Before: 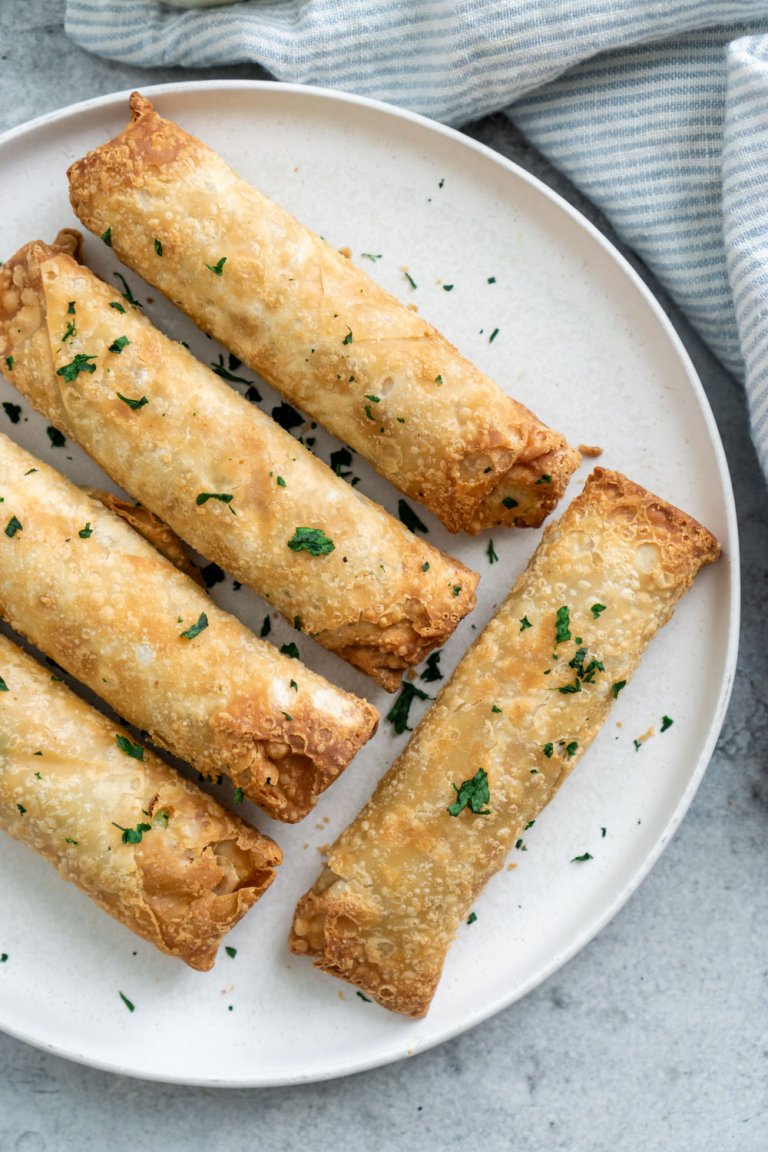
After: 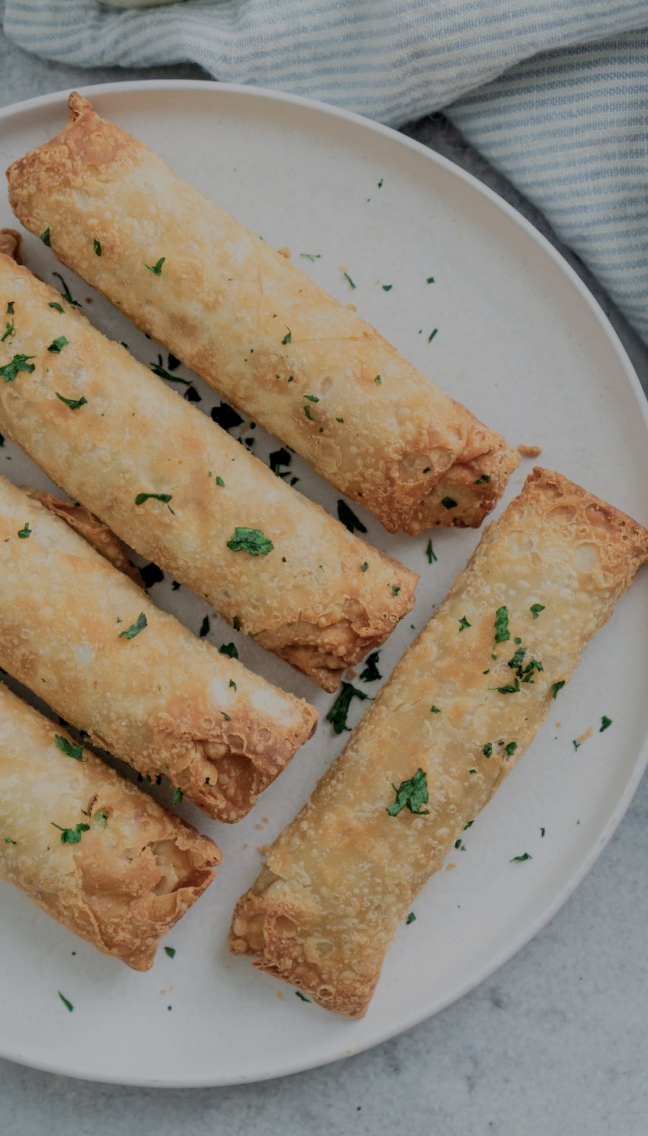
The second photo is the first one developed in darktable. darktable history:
crop: left 8.026%, right 7.374%
color balance rgb: perceptual brilliance grading › global brilliance -48.39%
exposure: black level correction 0.001, exposure 1.84 EV, compensate highlight preservation false
